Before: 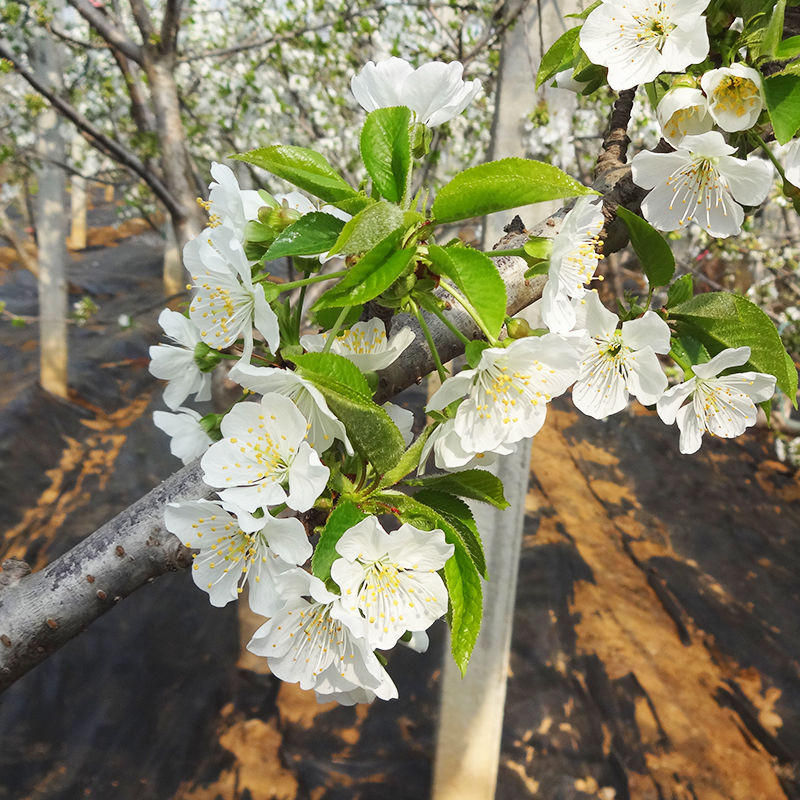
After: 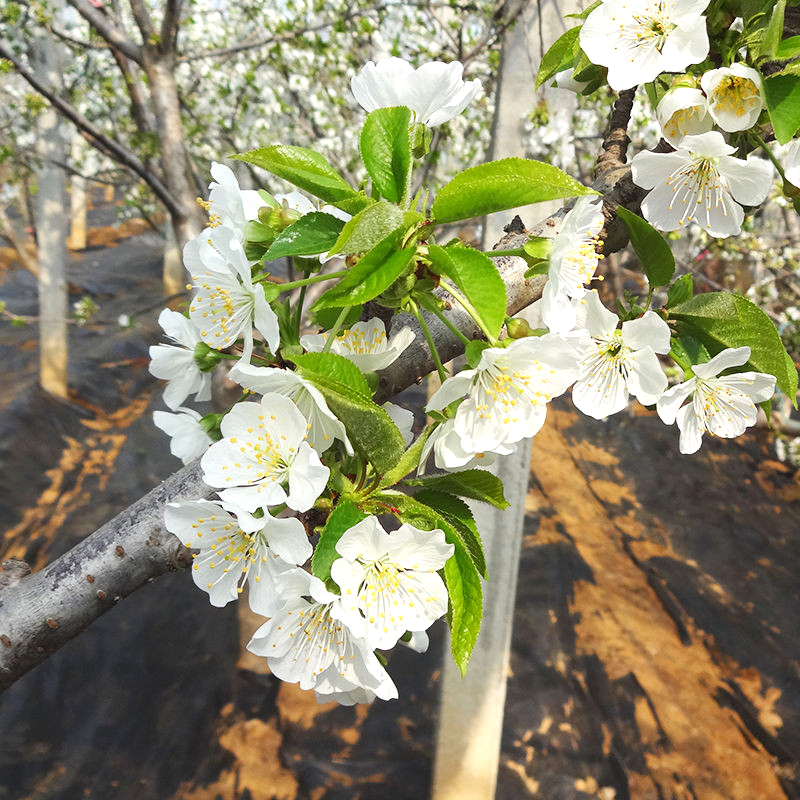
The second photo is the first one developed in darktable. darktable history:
exposure: exposure 0.255 EV, compensate highlight preservation false
